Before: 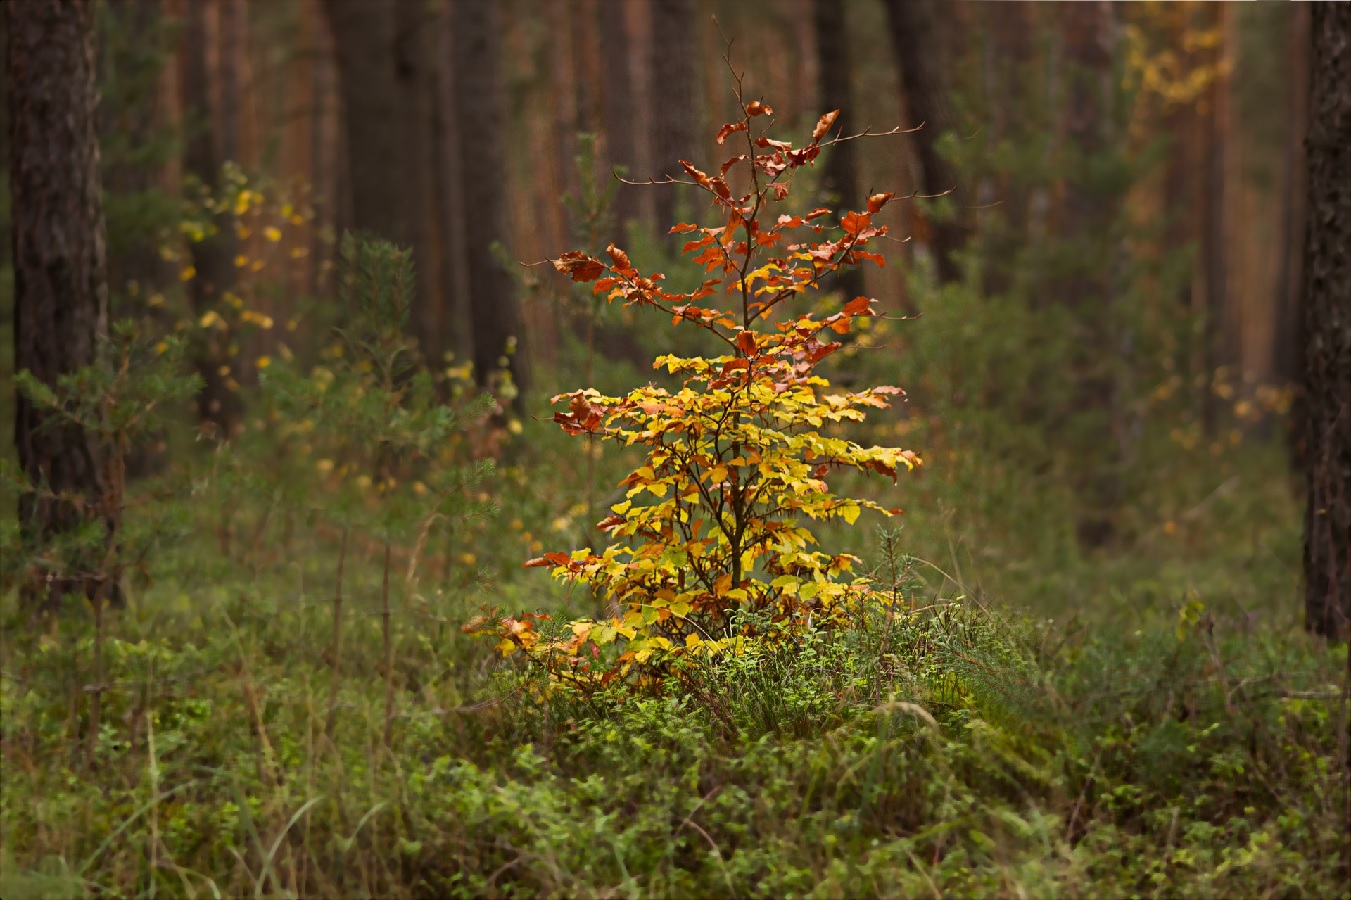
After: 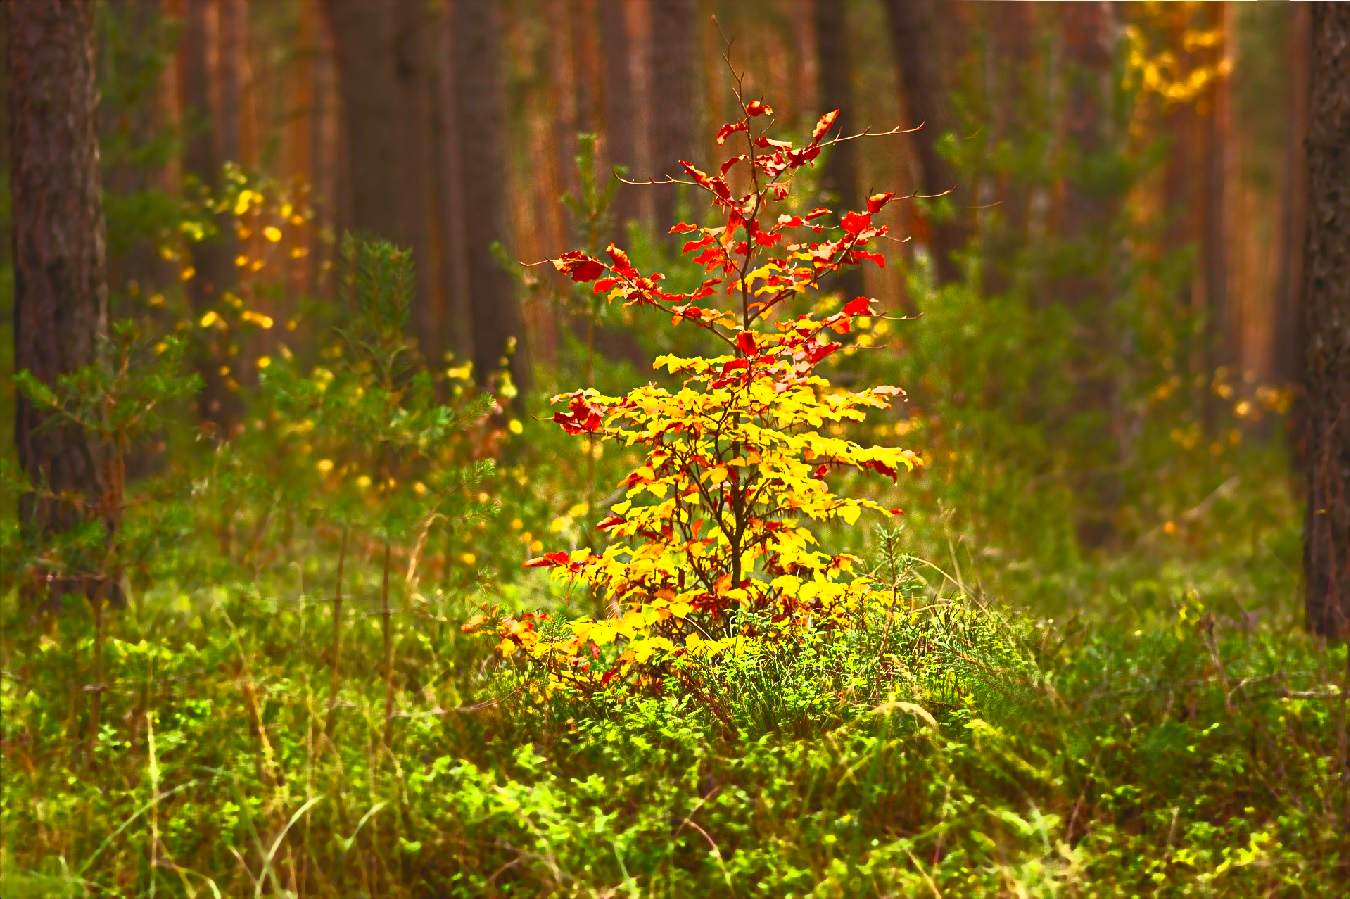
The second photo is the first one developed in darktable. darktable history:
contrast brightness saturation: contrast 0.991, brightness 0.982, saturation 0.998
